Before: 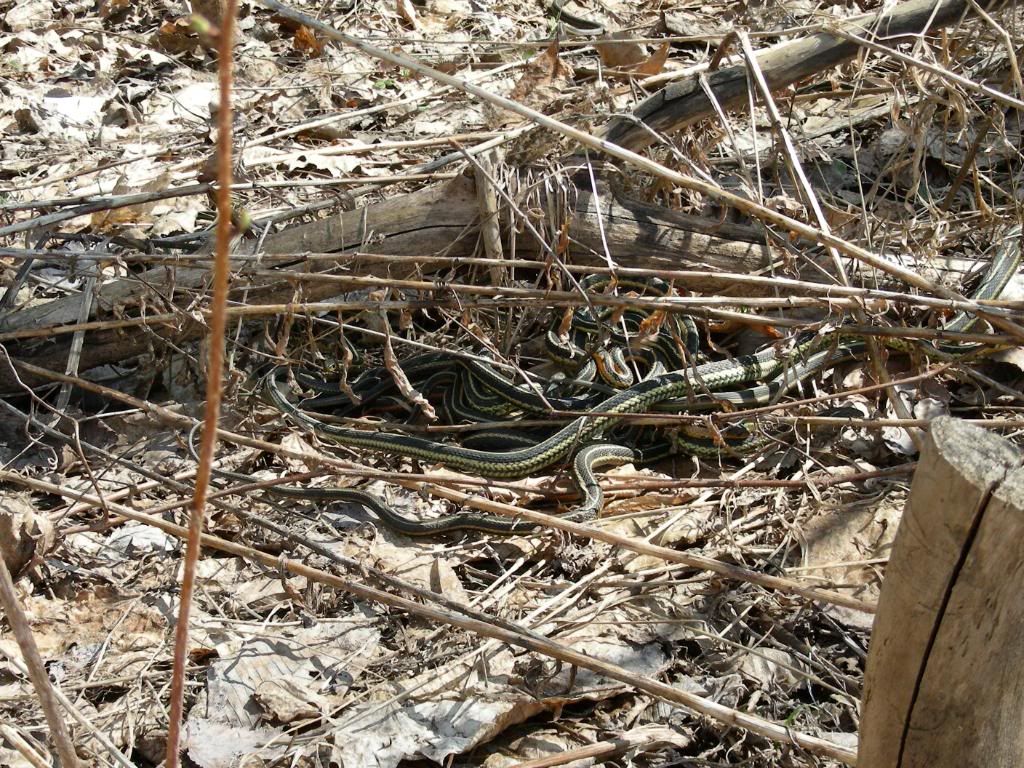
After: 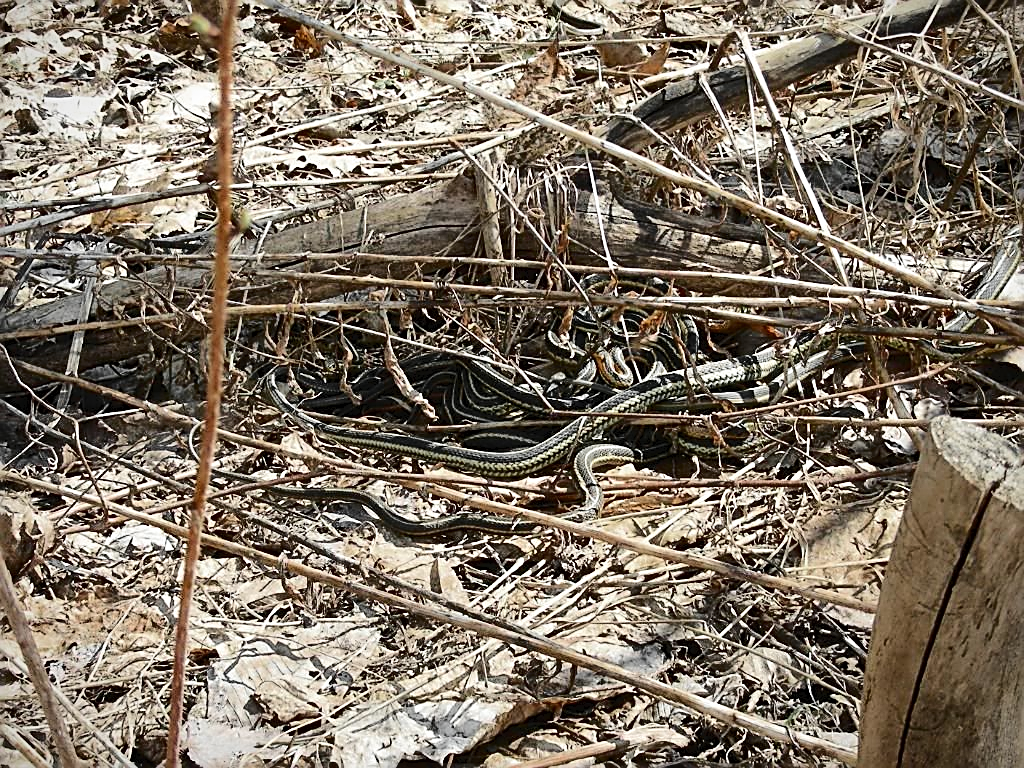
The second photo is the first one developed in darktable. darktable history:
sharpen: amount 0.995
vignetting: fall-off start 89.06%, fall-off radius 44.41%, brightness -0.392, saturation 0.017, width/height ratio 1.158, unbound false
shadows and highlights: soften with gaussian
color zones: curves: ch0 [(0.004, 0.388) (0.125, 0.392) (0.25, 0.404) (0.375, 0.5) (0.5, 0.5) (0.625, 0.5) (0.75, 0.5) (0.875, 0.5)]; ch1 [(0, 0.5) (0.125, 0.5) (0.25, 0.5) (0.375, 0.124) (0.524, 0.124) (0.645, 0.128) (0.789, 0.132) (0.914, 0.096) (0.998, 0.068)]
tone curve: curves: ch0 [(0, 0) (0.003, 0.023) (0.011, 0.029) (0.025, 0.037) (0.044, 0.047) (0.069, 0.057) (0.1, 0.075) (0.136, 0.103) (0.177, 0.145) (0.224, 0.193) (0.277, 0.266) (0.335, 0.362) (0.399, 0.473) (0.468, 0.569) (0.543, 0.655) (0.623, 0.73) (0.709, 0.804) (0.801, 0.874) (0.898, 0.924) (1, 1)], color space Lab, independent channels, preserve colors none
